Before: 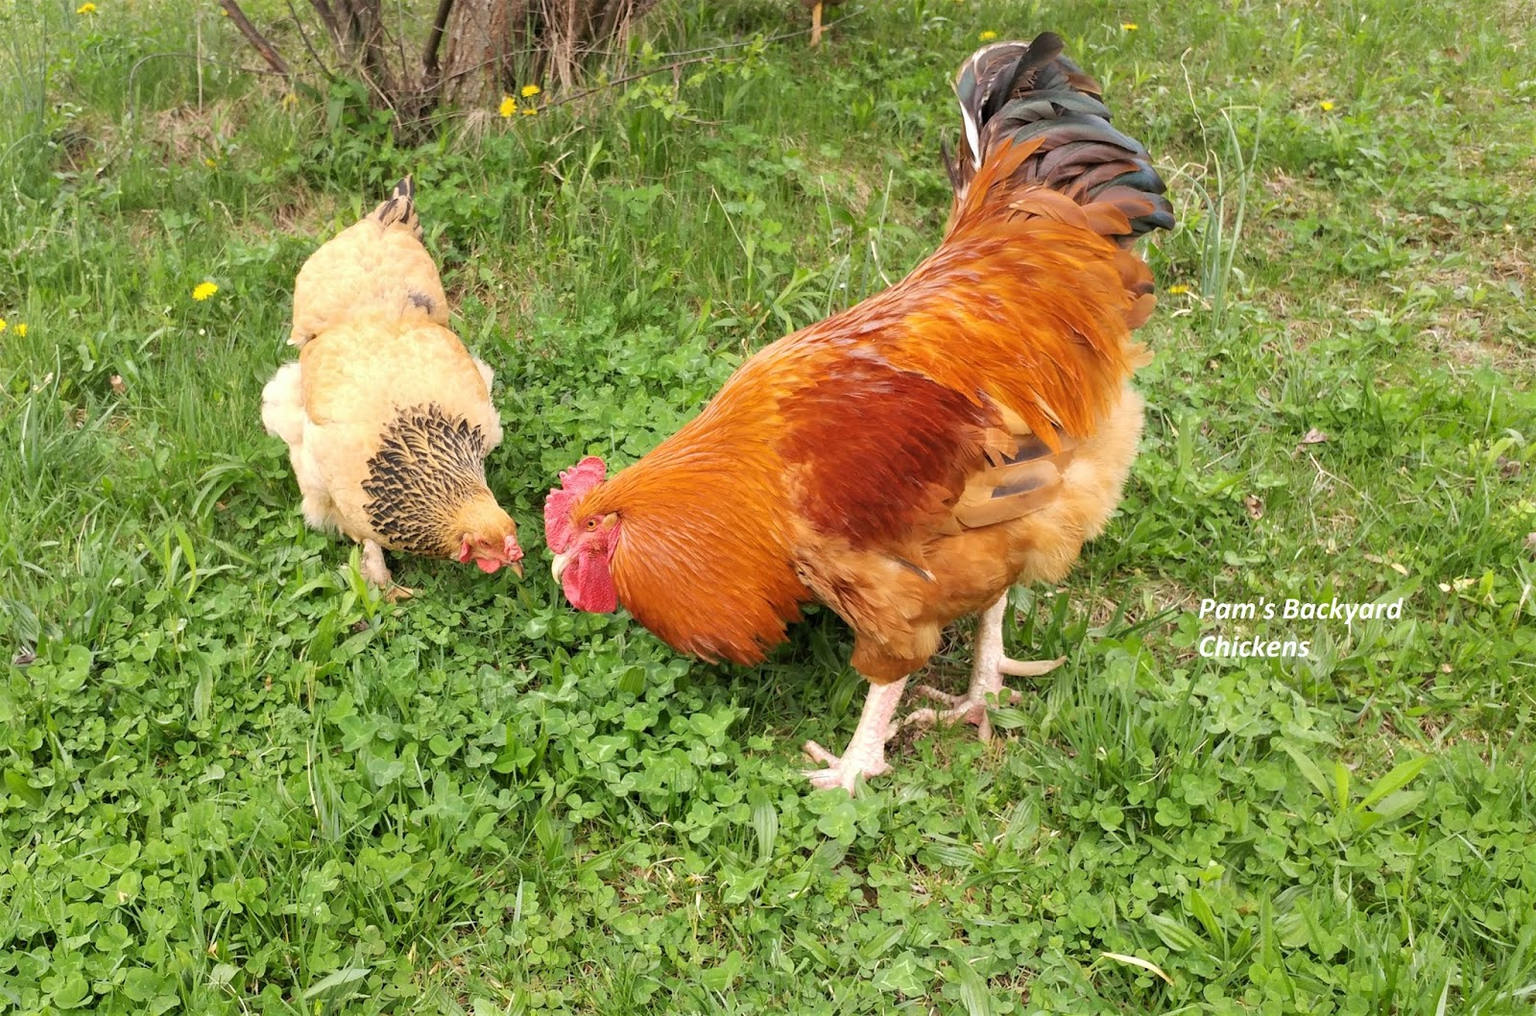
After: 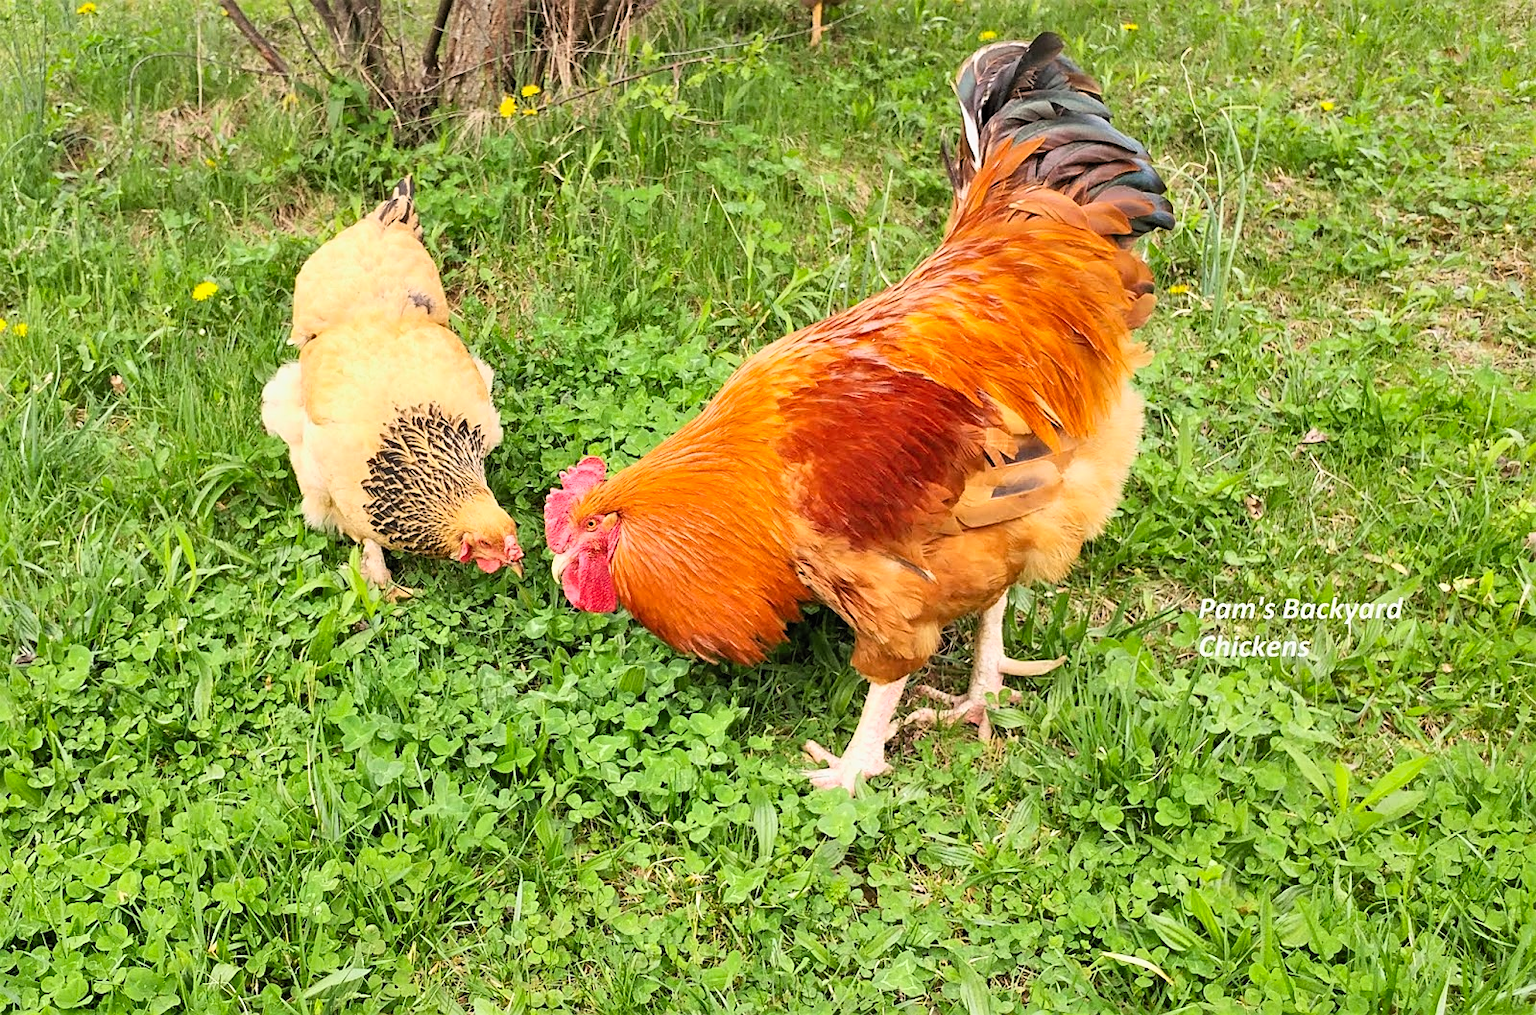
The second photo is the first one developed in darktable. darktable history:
contrast brightness saturation: contrast 0.2, brightness 0.16, saturation 0.22
filmic rgb: black relative exposure -9.5 EV, white relative exposure 3.02 EV, hardness 6.12
shadows and highlights: low approximation 0.01, soften with gaussian
sharpen: on, module defaults
